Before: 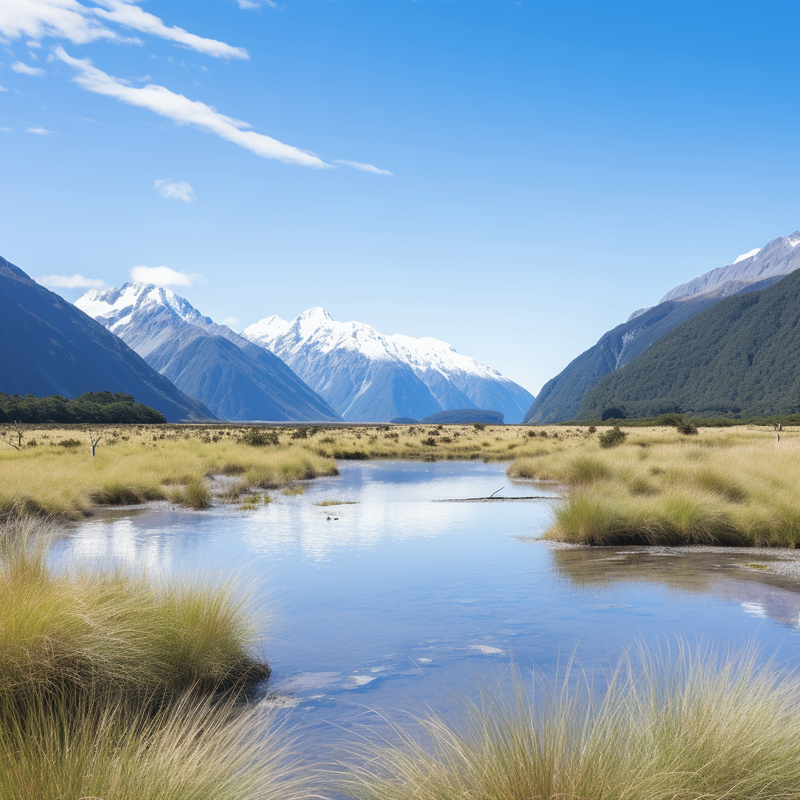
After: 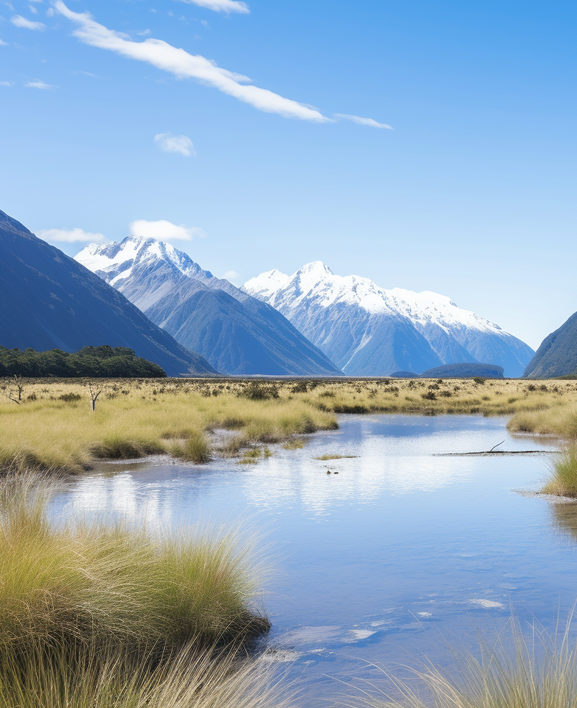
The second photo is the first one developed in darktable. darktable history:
local contrast: mode bilateral grid, contrast 20, coarseness 50, detail 102%, midtone range 0.2
crop: top 5.768%, right 27.862%, bottom 5.713%
